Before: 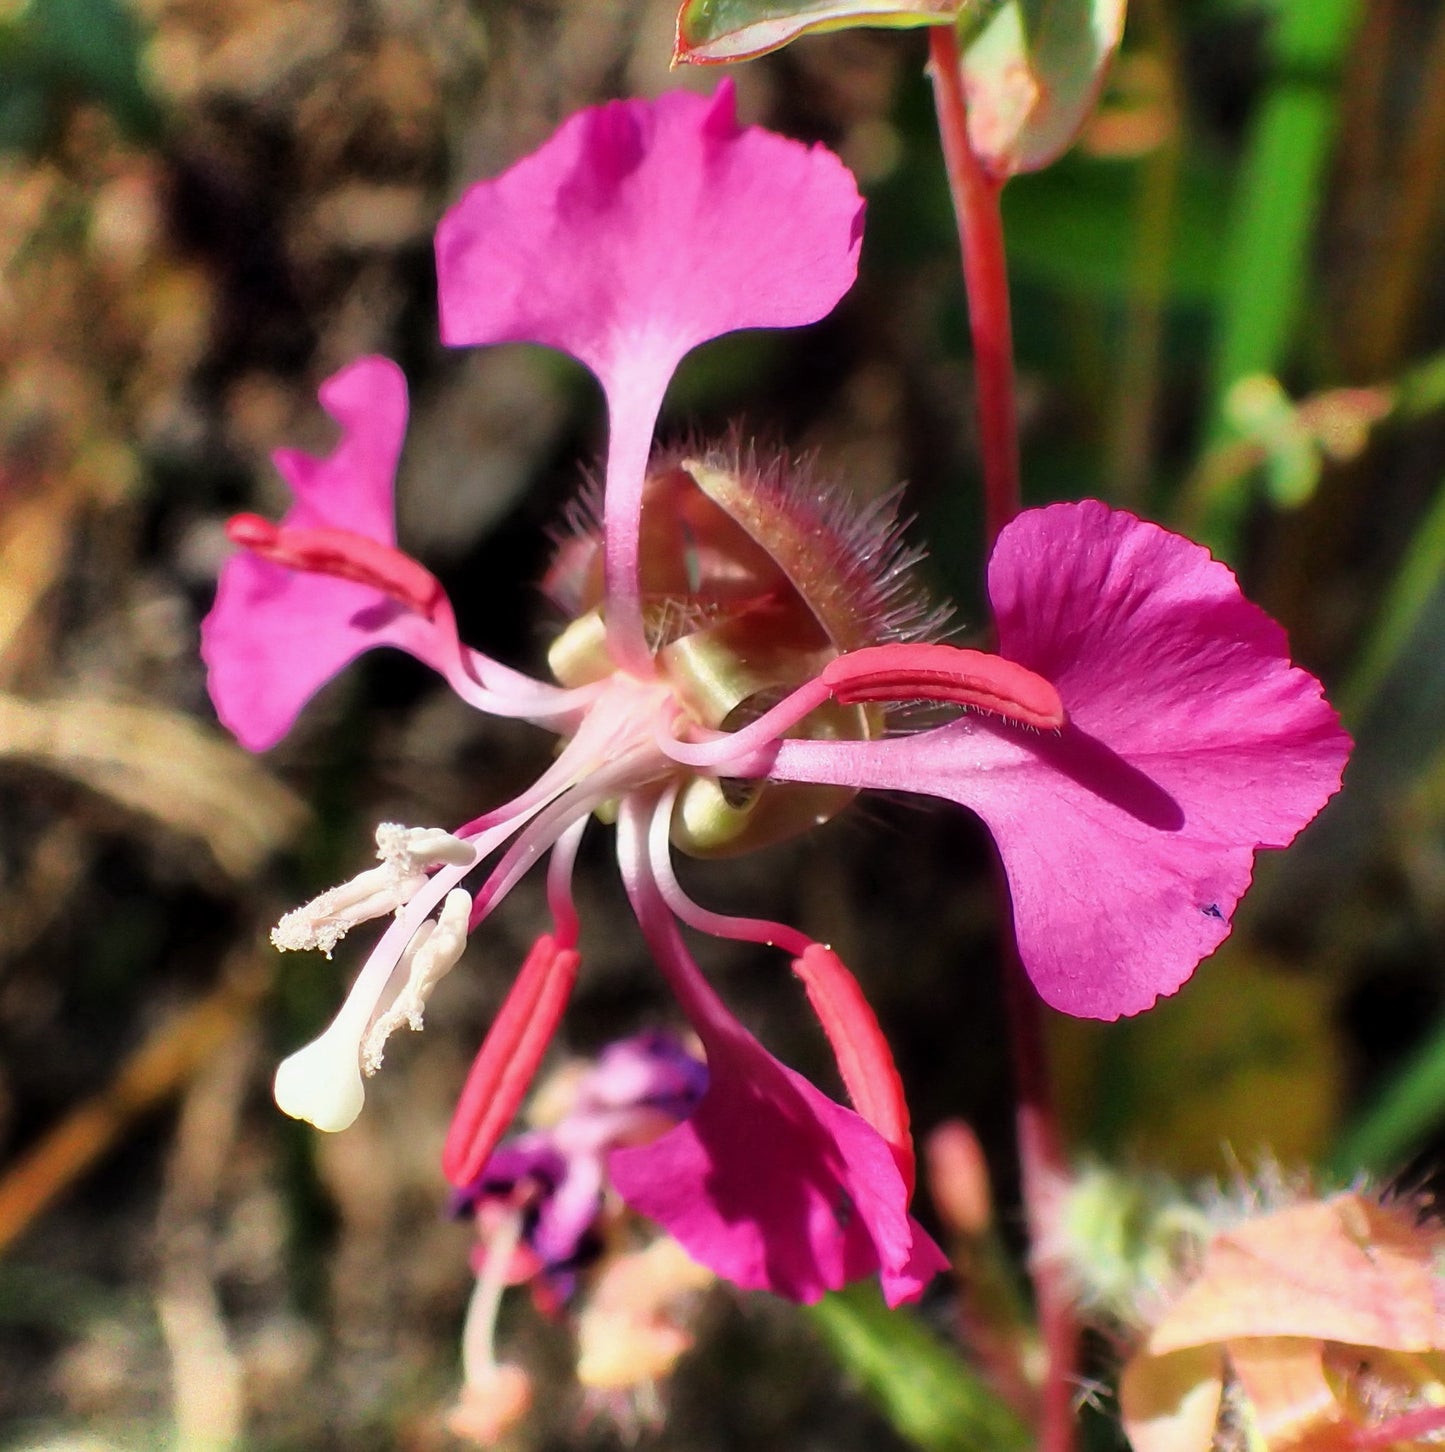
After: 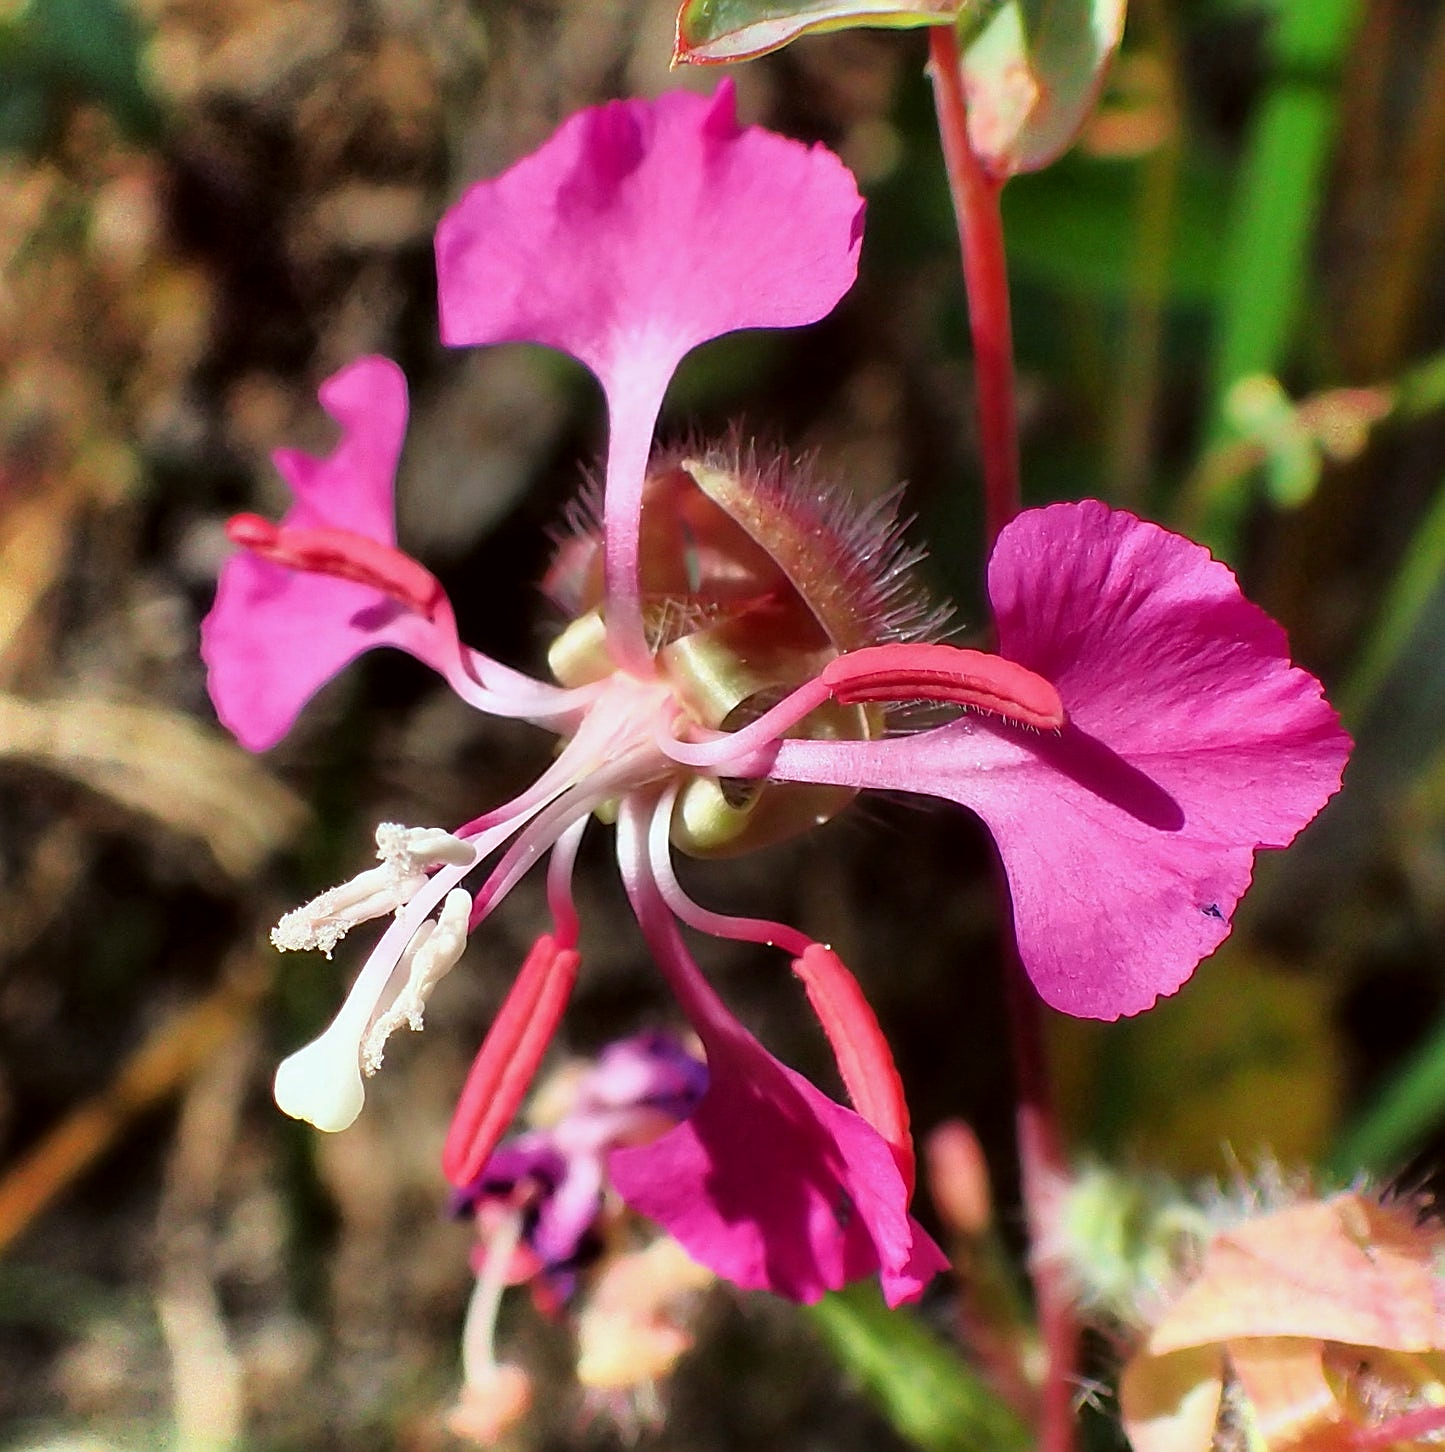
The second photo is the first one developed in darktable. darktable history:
color correction: highlights a* -2.71, highlights b* -2.67, shadows a* 2.05, shadows b* 3
sharpen: on, module defaults
